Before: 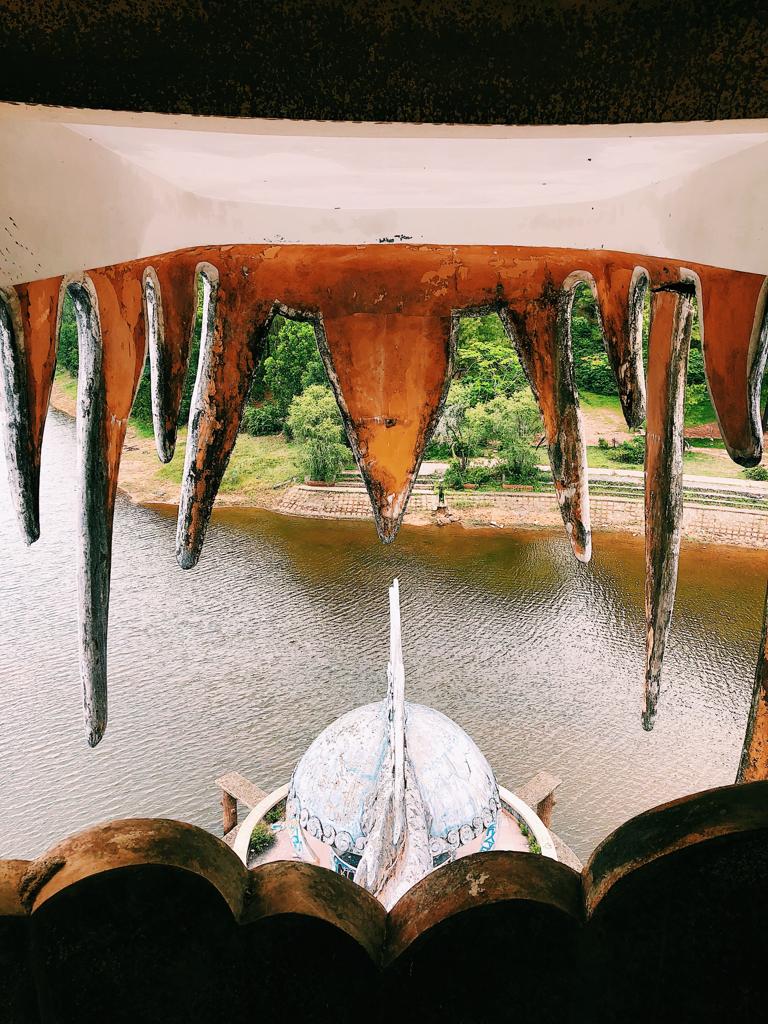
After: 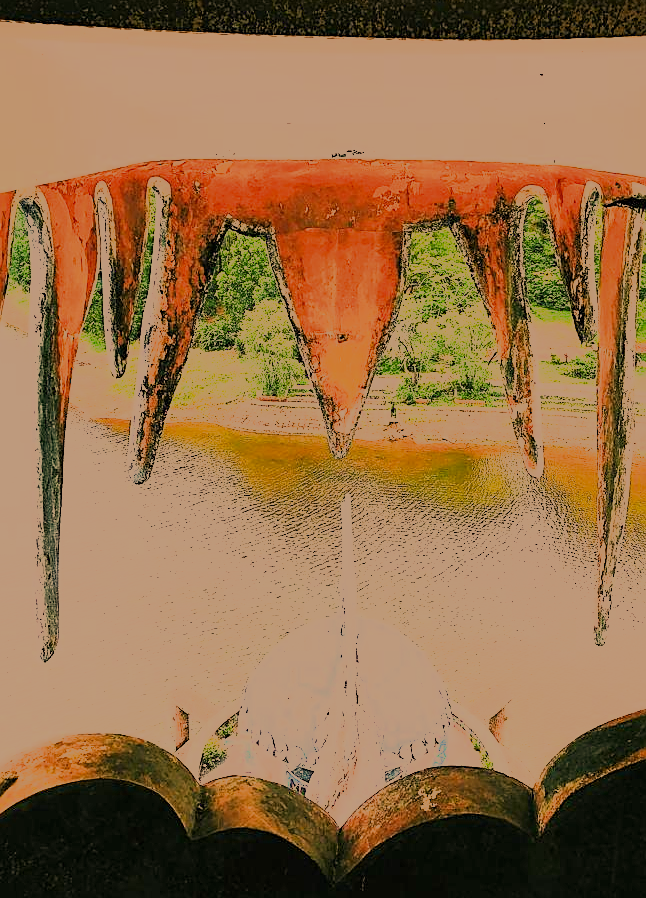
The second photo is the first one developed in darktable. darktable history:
crop: left 6.34%, top 8.381%, right 9.525%, bottom 3.83%
color correction: highlights a* 14.95, highlights b* 31.41
sharpen: on, module defaults
exposure: exposure 1.274 EV, compensate exposure bias true, compensate highlight preservation false
filmic rgb: black relative exposure -12.93 EV, white relative exposure 4.05 EV, threshold 3.05 EV, target white luminance 85.083%, hardness 6.28, latitude 41.75%, contrast 0.868, shadows ↔ highlights balance 8.14%, enable highlight reconstruction true
